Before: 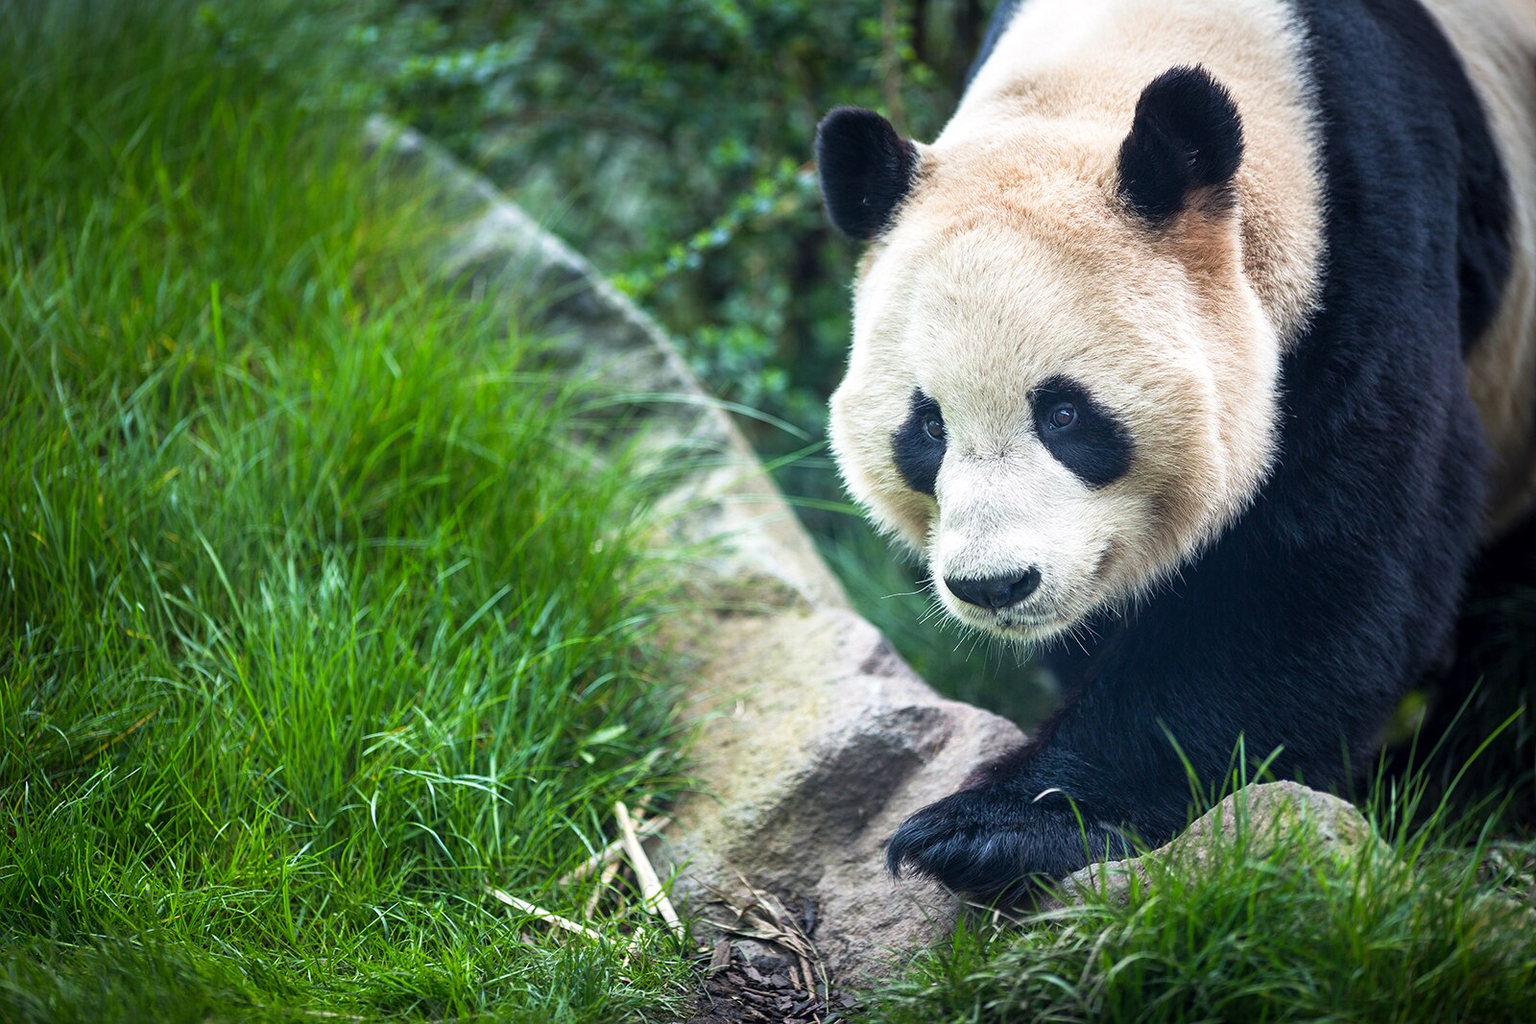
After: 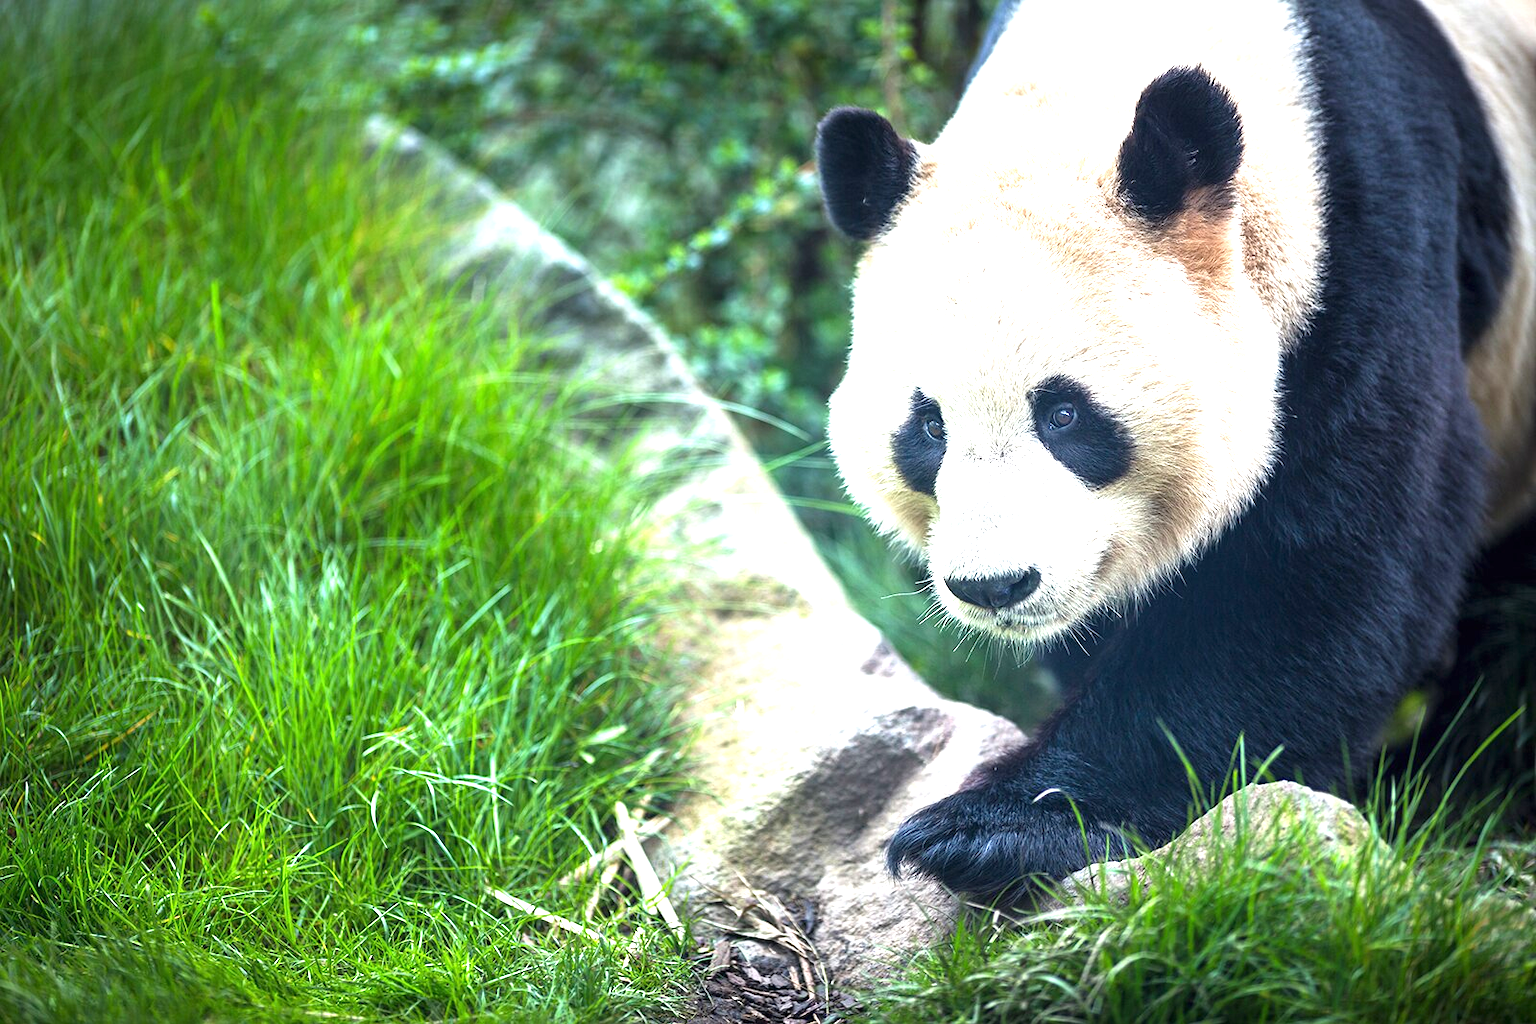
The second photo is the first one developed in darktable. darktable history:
exposure: black level correction 0, exposure 1.096 EV, compensate highlight preservation false
